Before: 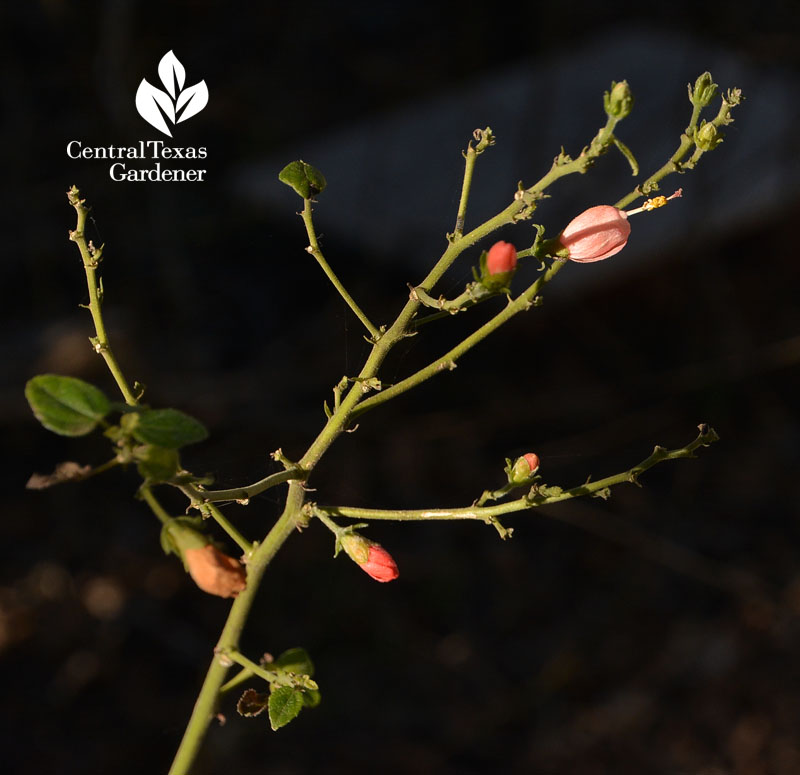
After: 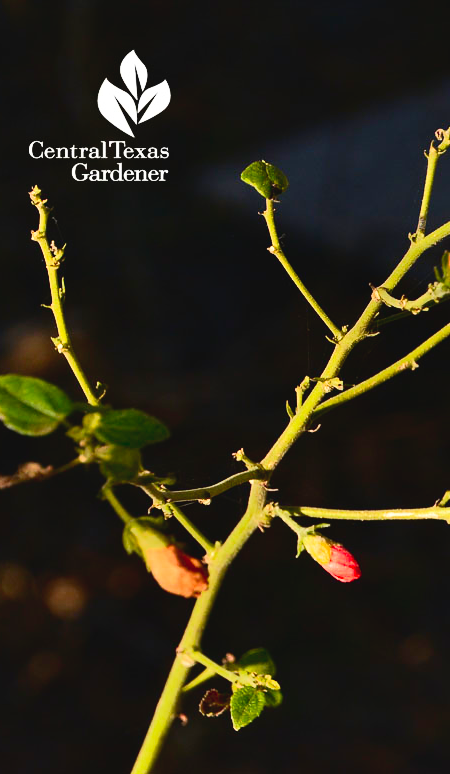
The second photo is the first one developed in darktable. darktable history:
crop: left 4.842%, right 38.545%
tone curve: curves: ch0 [(0, 0.024) (0.119, 0.146) (0.474, 0.485) (0.718, 0.739) (0.817, 0.839) (1, 0.998)]; ch1 [(0, 0) (0.377, 0.416) (0.439, 0.451) (0.477, 0.477) (0.501, 0.503) (0.538, 0.544) (0.58, 0.602) (0.664, 0.676) (0.783, 0.804) (1, 1)]; ch2 [(0, 0) (0.38, 0.405) (0.463, 0.456) (0.498, 0.497) (0.524, 0.535) (0.578, 0.576) (0.648, 0.665) (1, 1)], preserve colors none
contrast brightness saturation: contrast 0.119, brightness -0.12, saturation 0.201
shadows and highlights: low approximation 0.01, soften with gaussian
